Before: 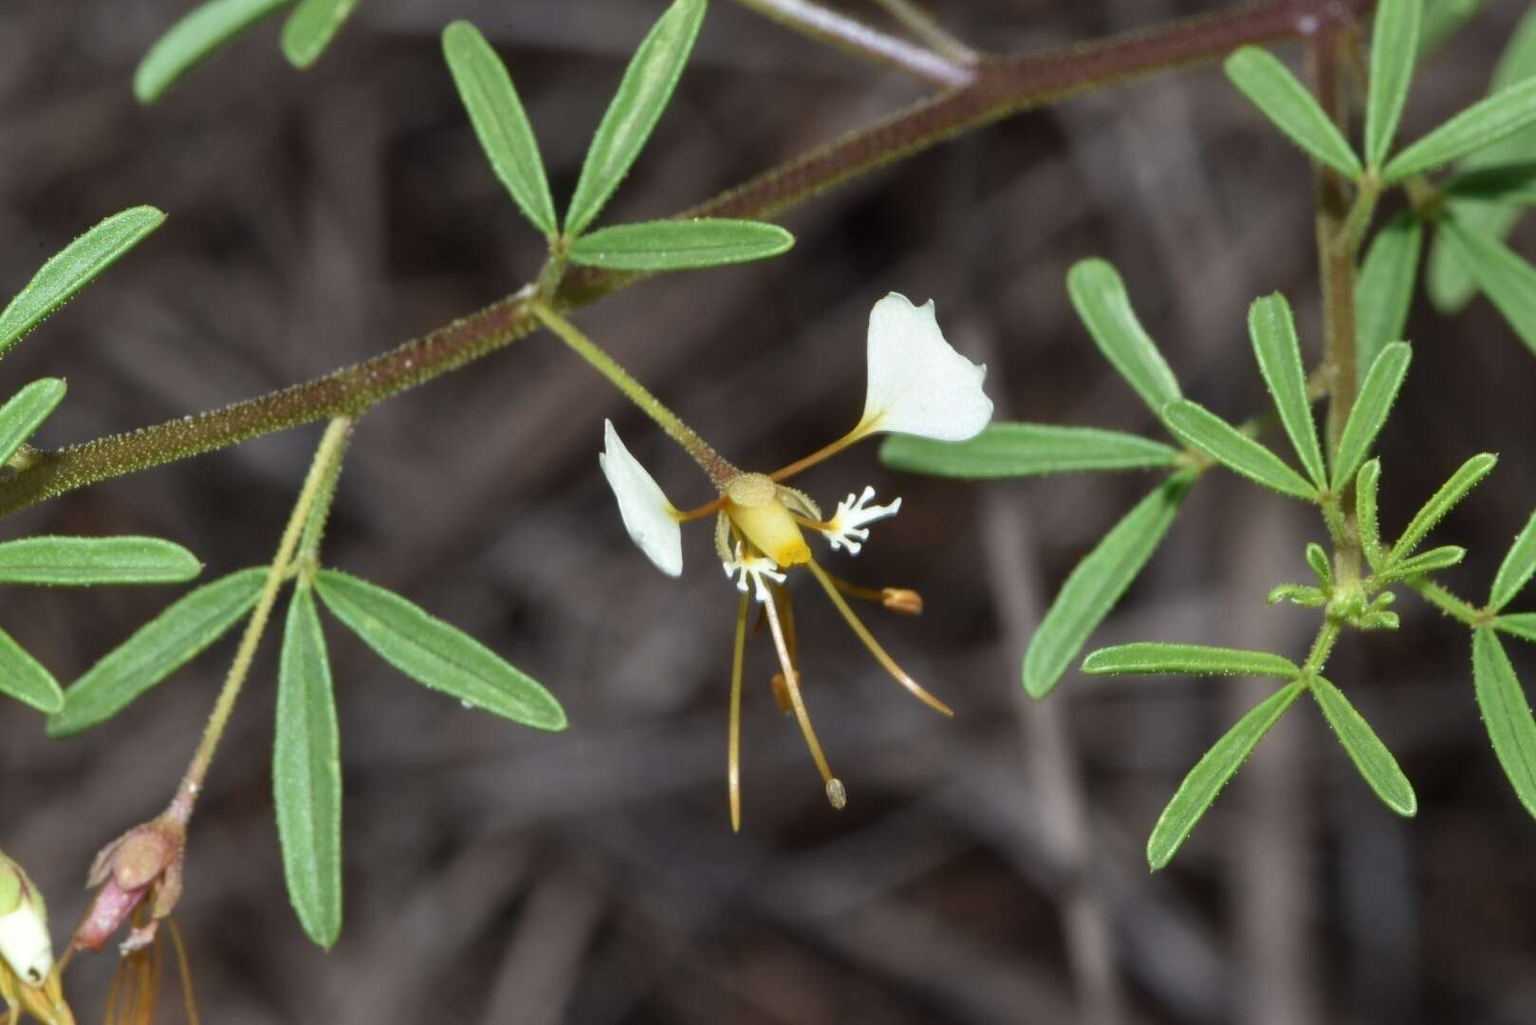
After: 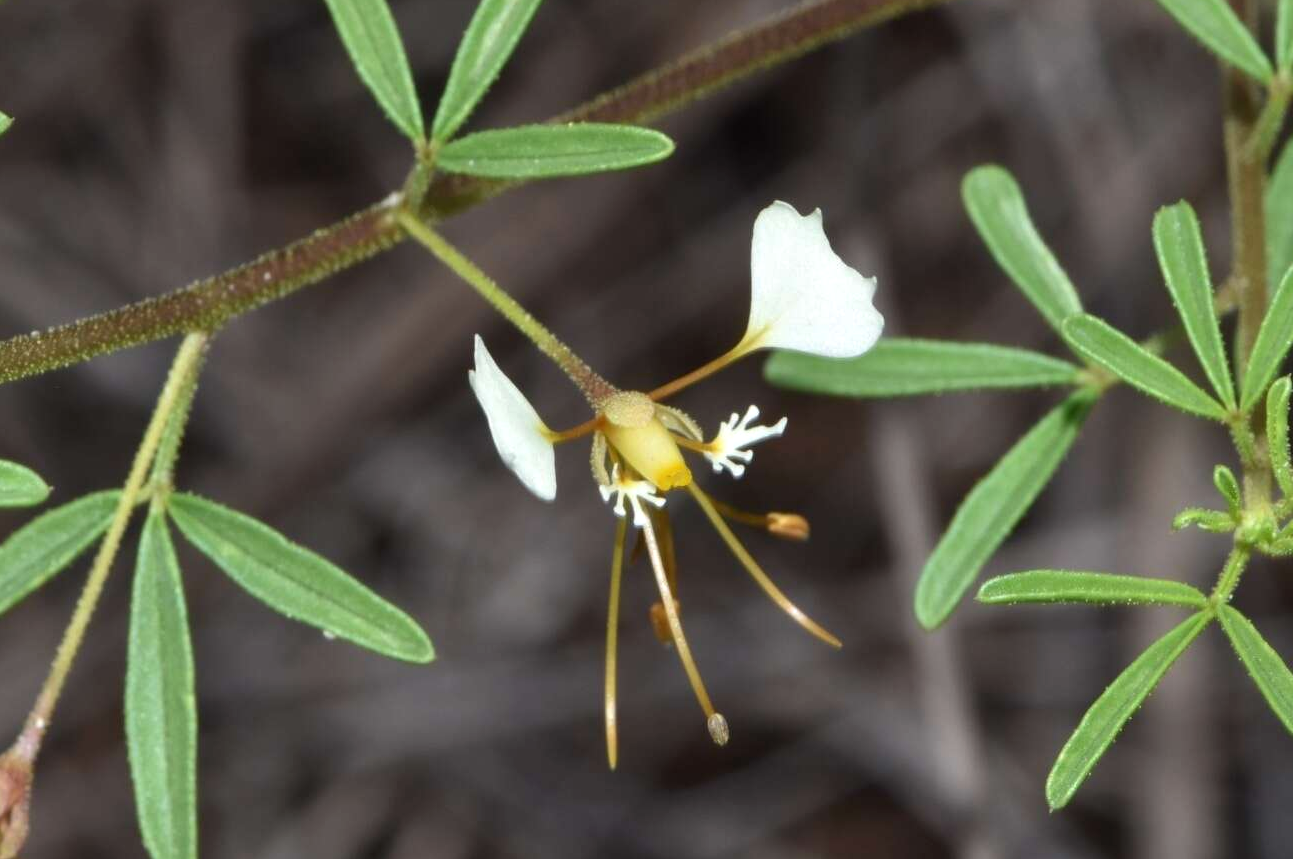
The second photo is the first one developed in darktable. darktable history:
exposure: exposure 0.128 EV, compensate highlight preservation false
crop and rotate: left 10.069%, top 9.993%, right 10.007%, bottom 10.389%
